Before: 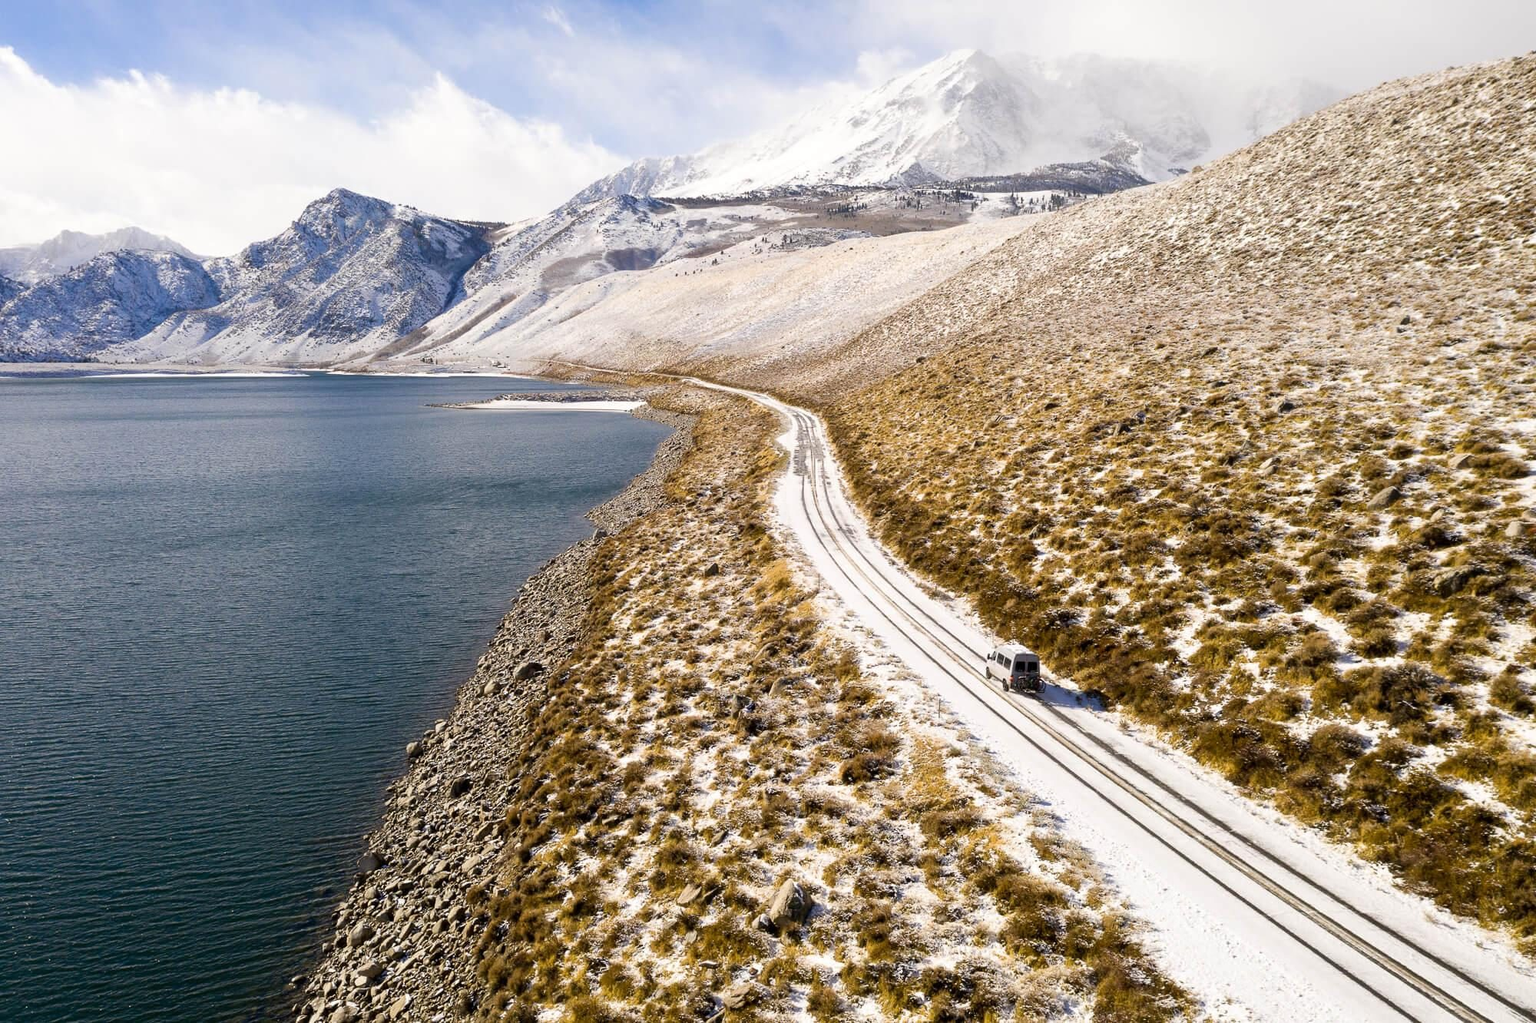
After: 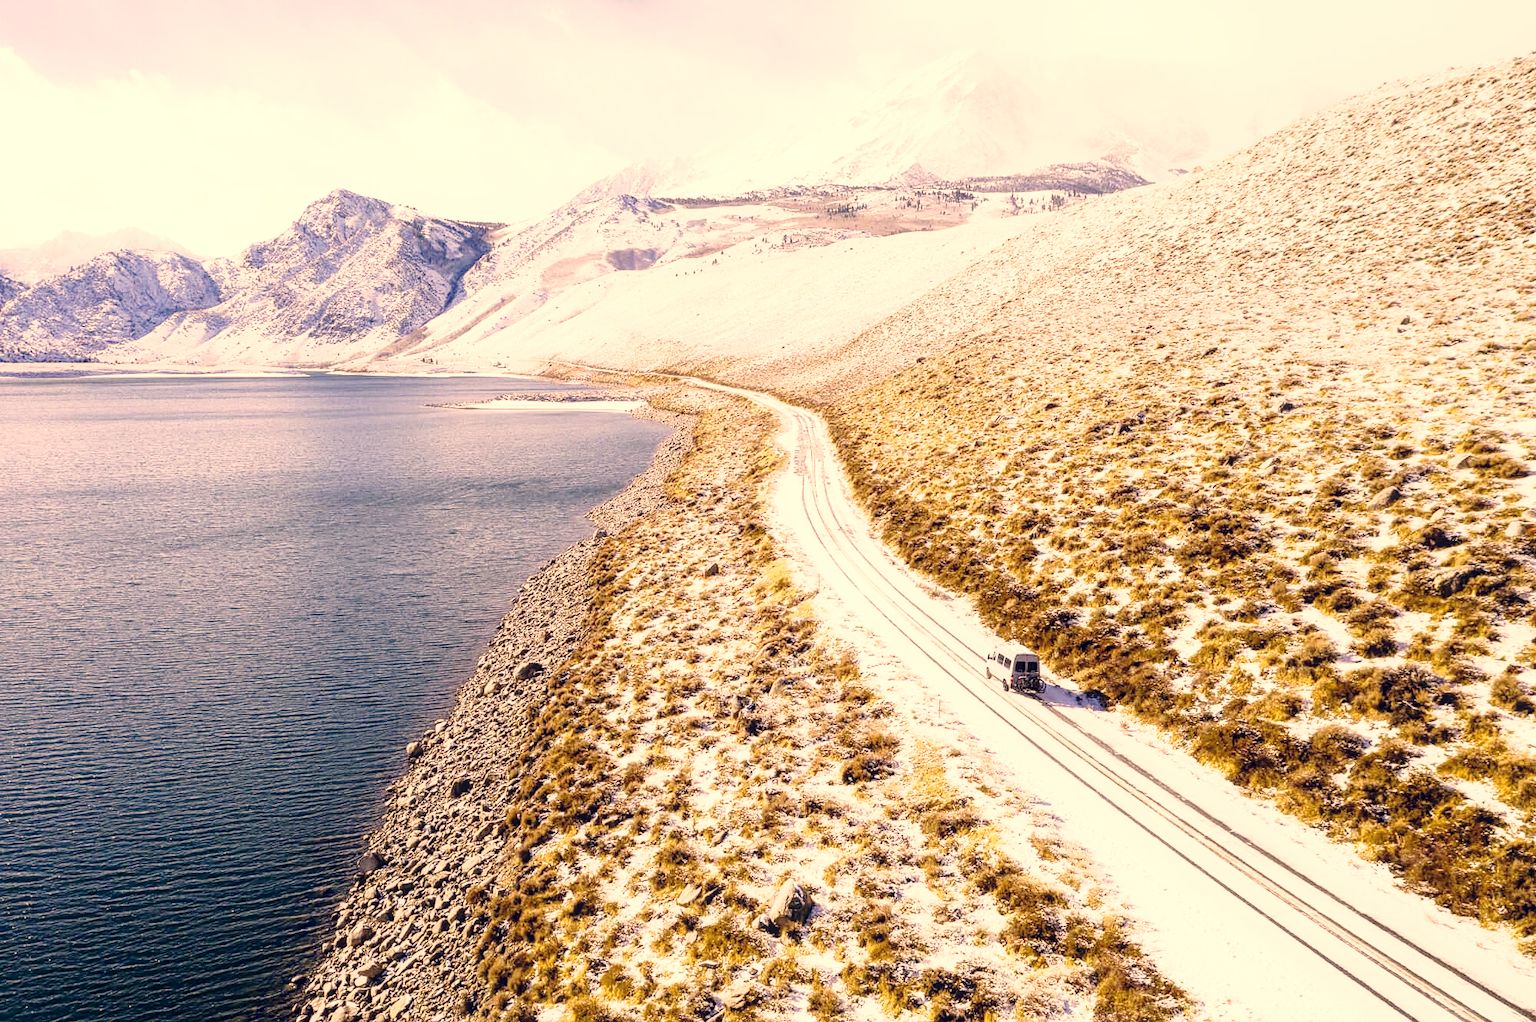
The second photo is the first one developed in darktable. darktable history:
color correction: highlights a* 19.59, highlights b* 27.49, shadows a* 3.46, shadows b* -17.28, saturation 0.73
base curve: curves: ch0 [(0, 0) (0.028, 0.03) (0.121, 0.232) (0.46, 0.748) (0.859, 0.968) (1, 1)], preserve colors none
contrast equalizer: y [[0.5, 0.486, 0.447, 0.446, 0.489, 0.5], [0.5 ×6], [0.5 ×6], [0 ×6], [0 ×6]]
exposure: black level correction 0.005, exposure 0.417 EV, compensate highlight preservation false
local contrast: on, module defaults
